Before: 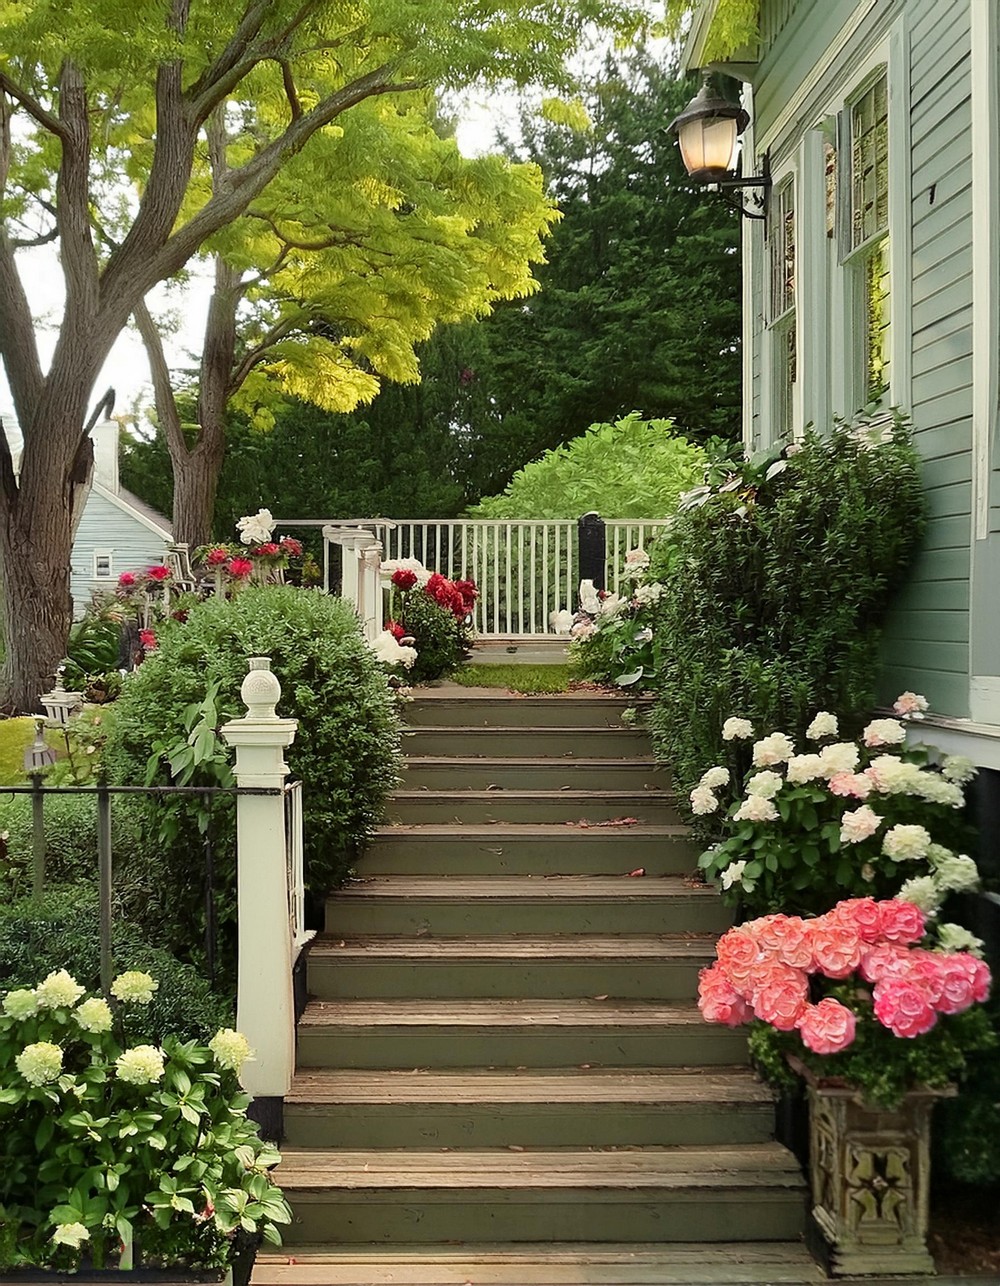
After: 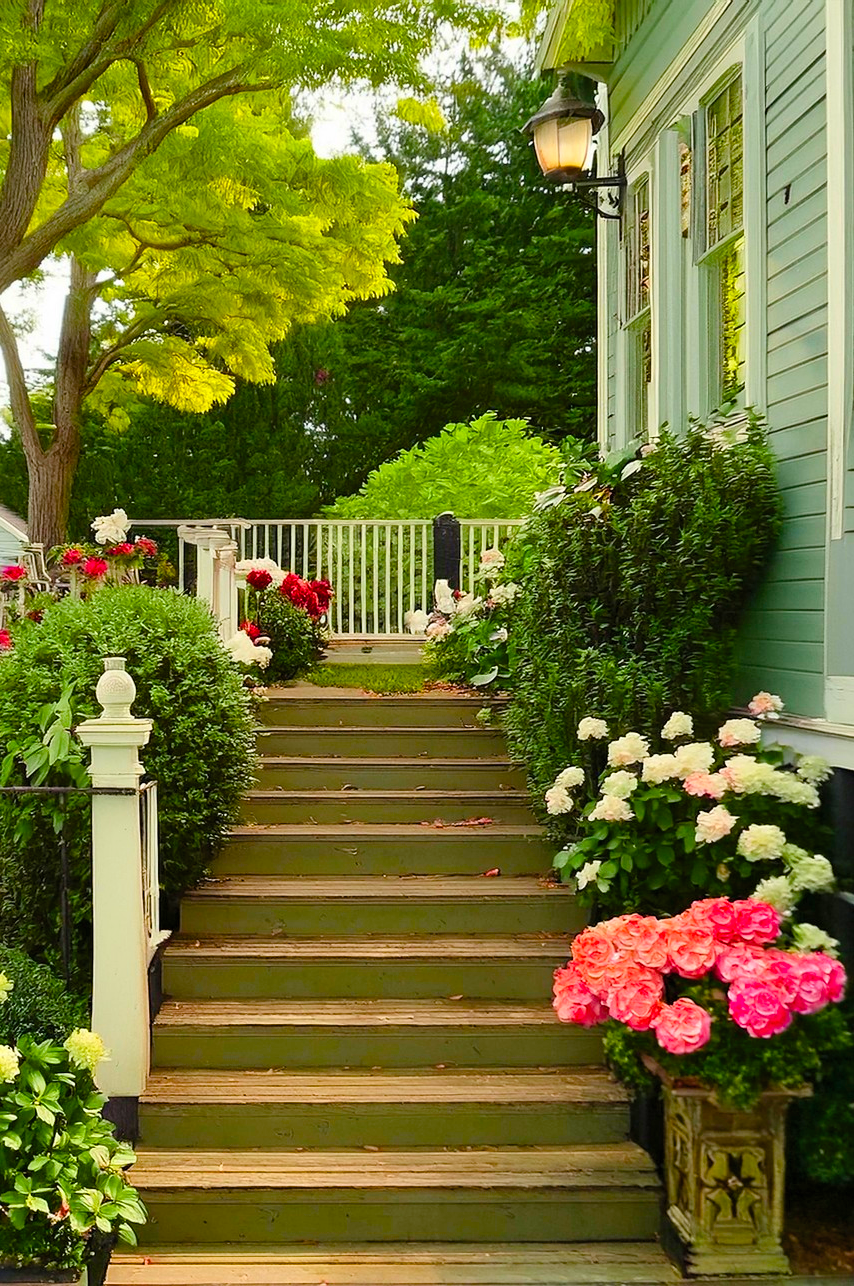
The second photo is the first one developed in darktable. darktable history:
color balance rgb: perceptual saturation grading › global saturation 20%, perceptual saturation grading › highlights -25%, perceptual saturation grading › shadows 25%, global vibrance 50%
contrast brightness saturation: contrast 0.07, brightness 0.08, saturation 0.18
crop and rotate: left 14.584%
